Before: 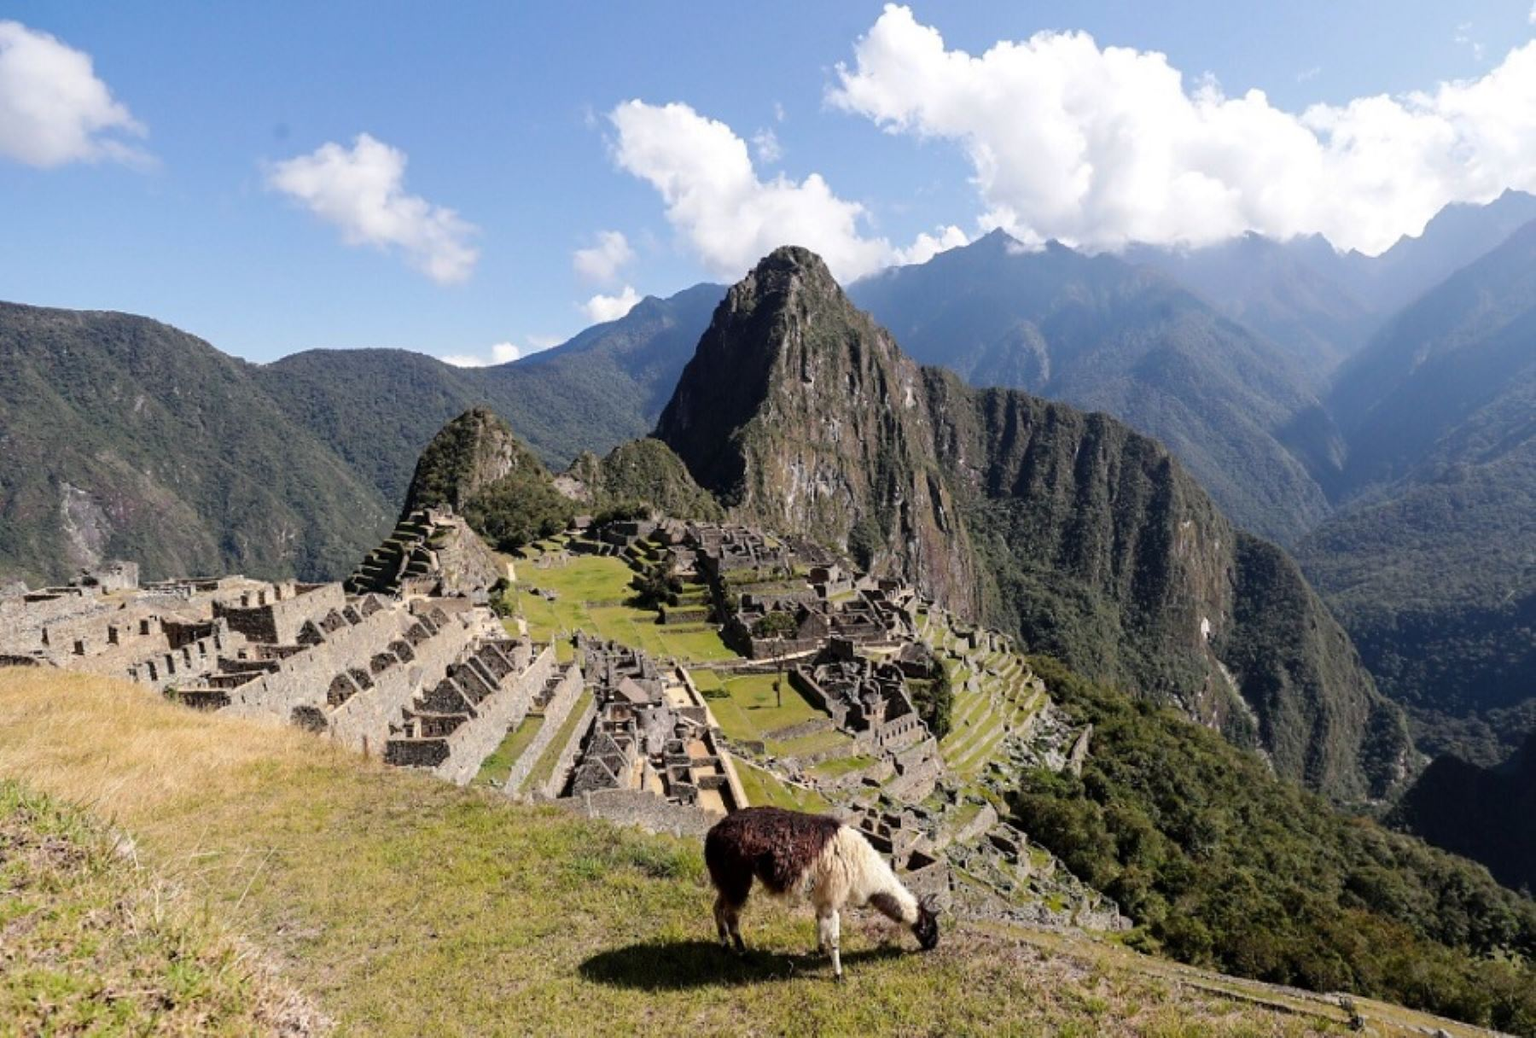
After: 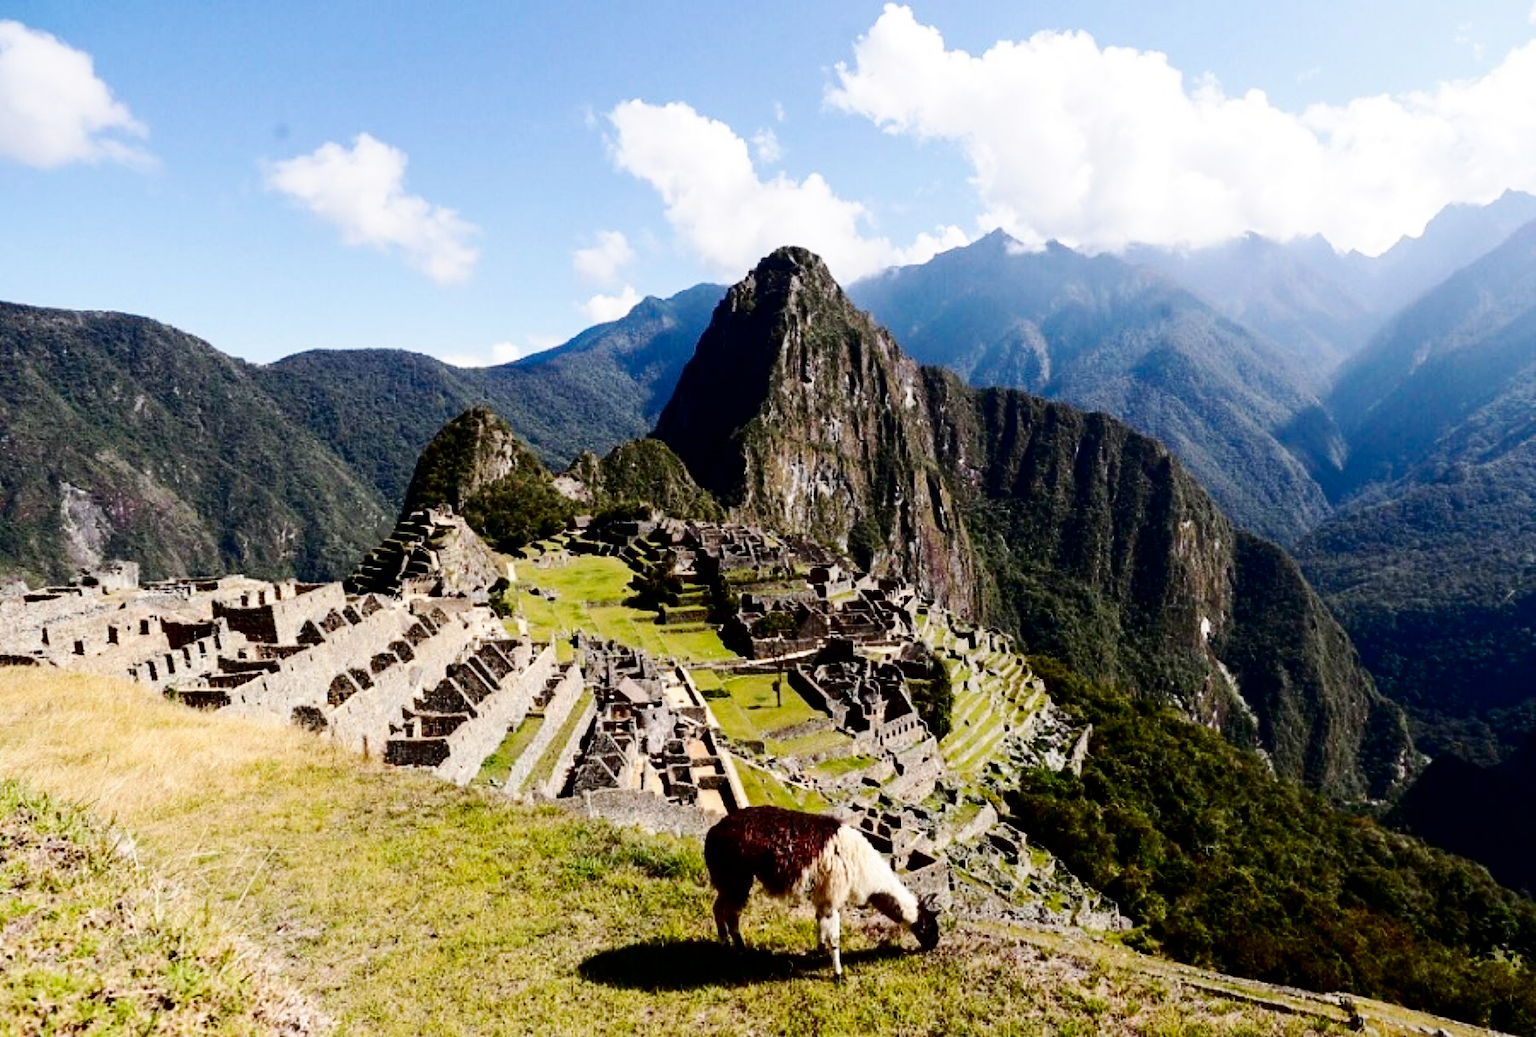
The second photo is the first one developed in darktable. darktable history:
base curve: curves: ch0 [(0, 0) (0.032, 0.025) (0.121, 0.166) (0.206, 0.329) (0.605, 0.79) (1, 1)], preserve colors none
contrast brightness saturation: contrast 0.194, brightness -0.245, saturation 0.115
